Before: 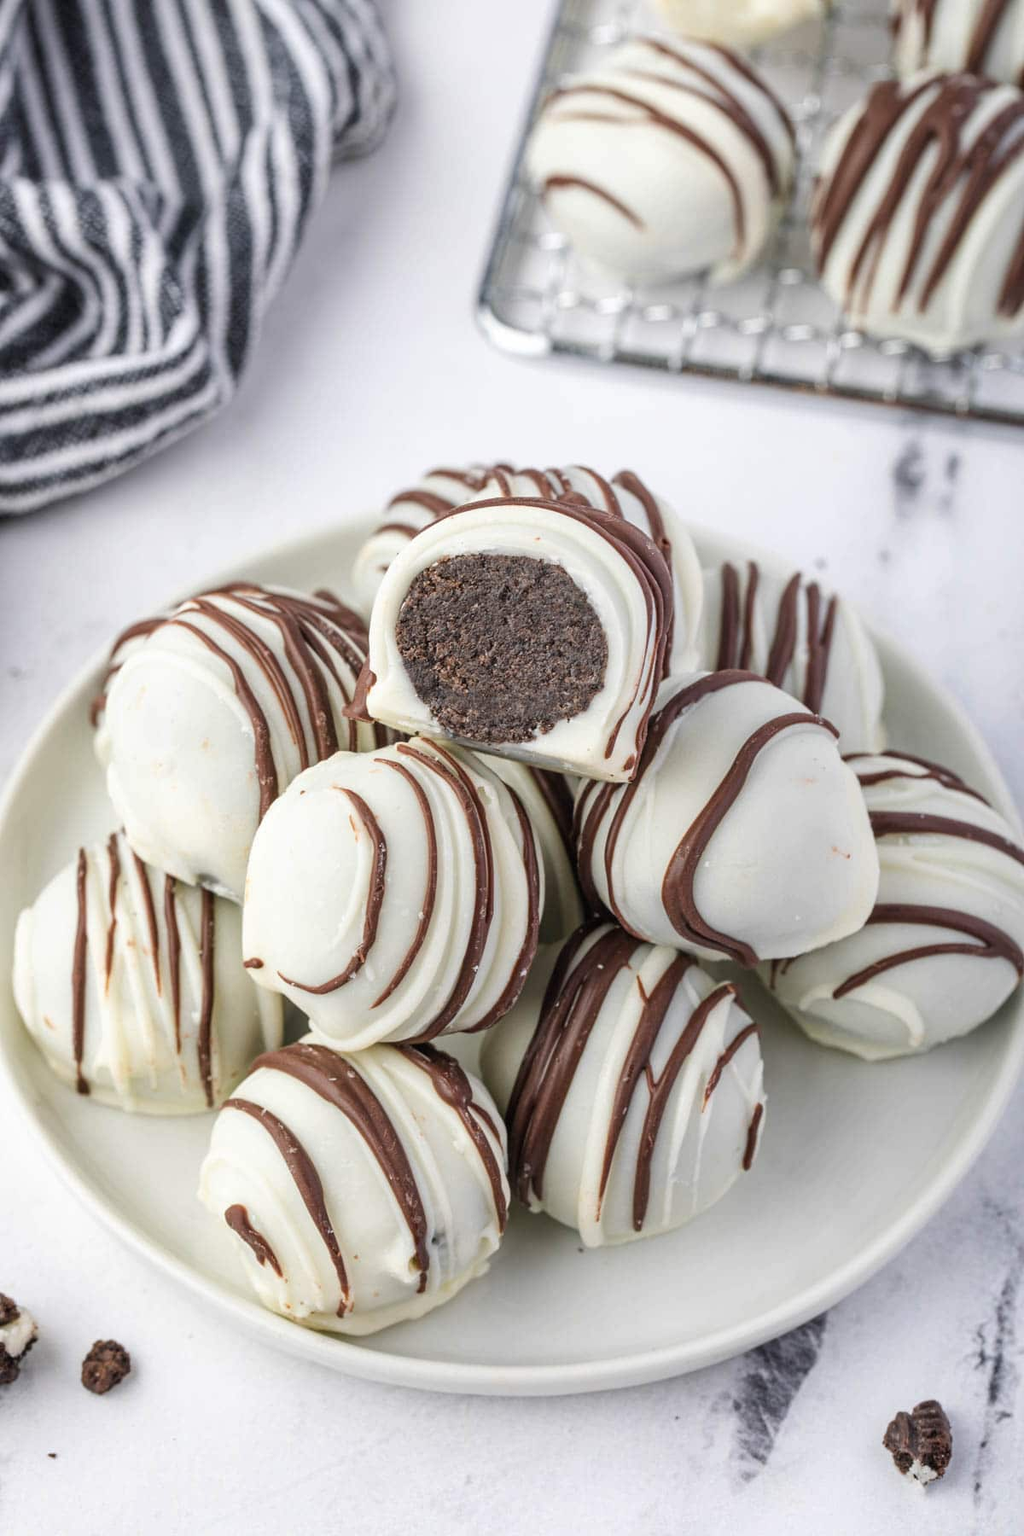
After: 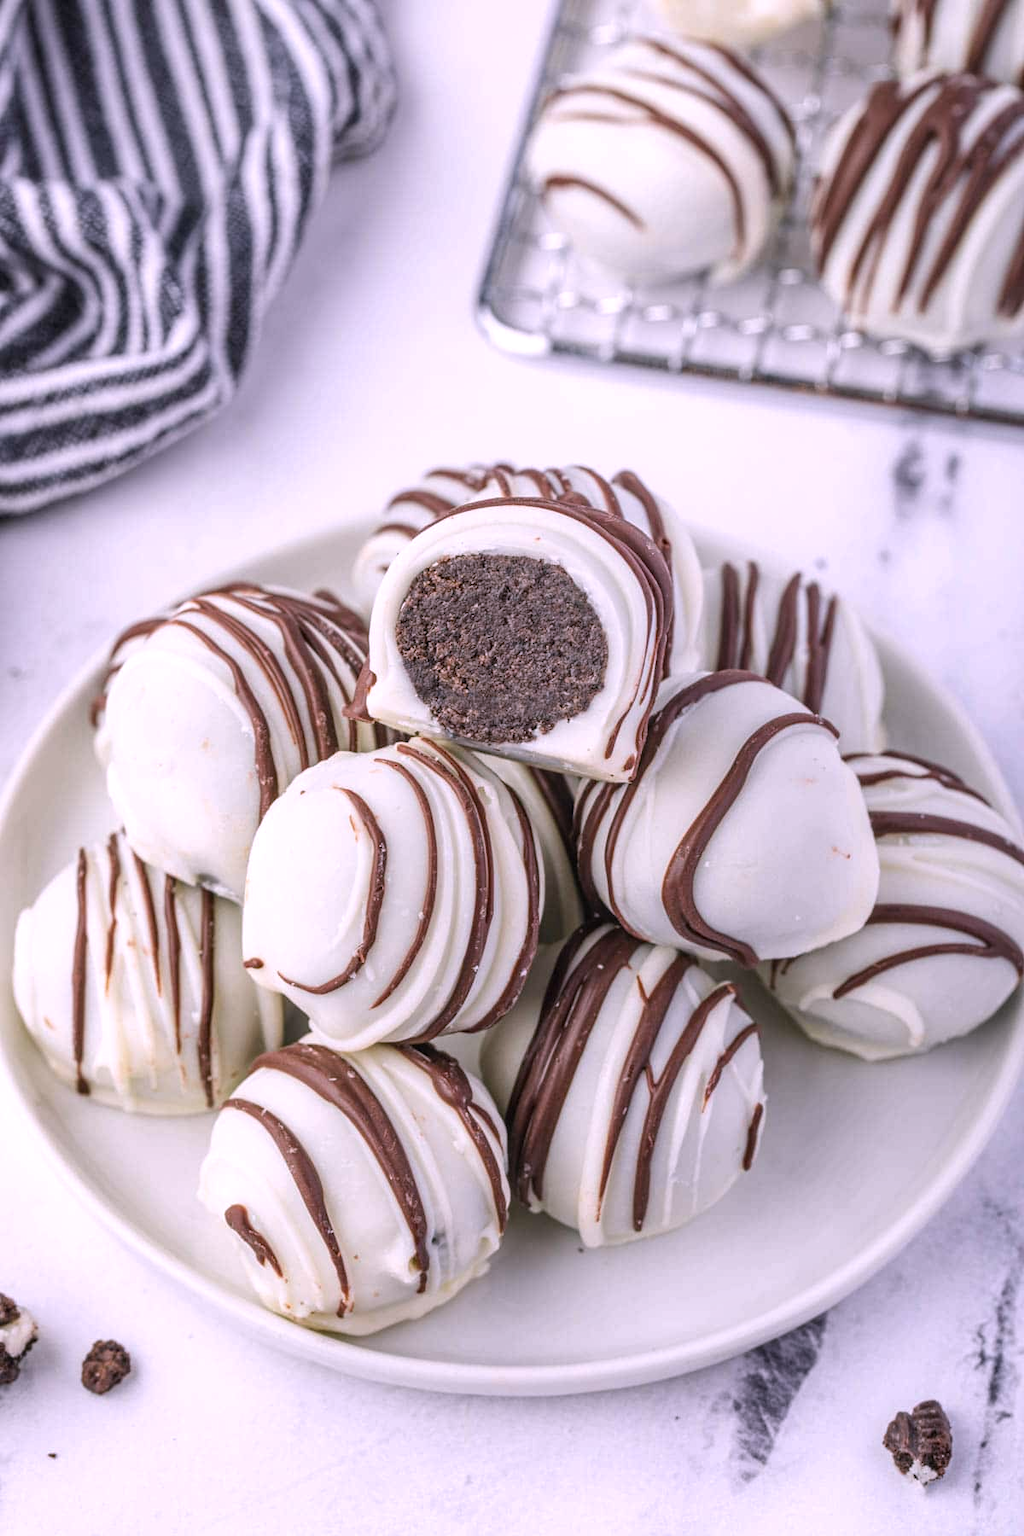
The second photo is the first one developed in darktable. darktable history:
local contrast: detail 117%
white balance: red 1.066, blue 1.119
